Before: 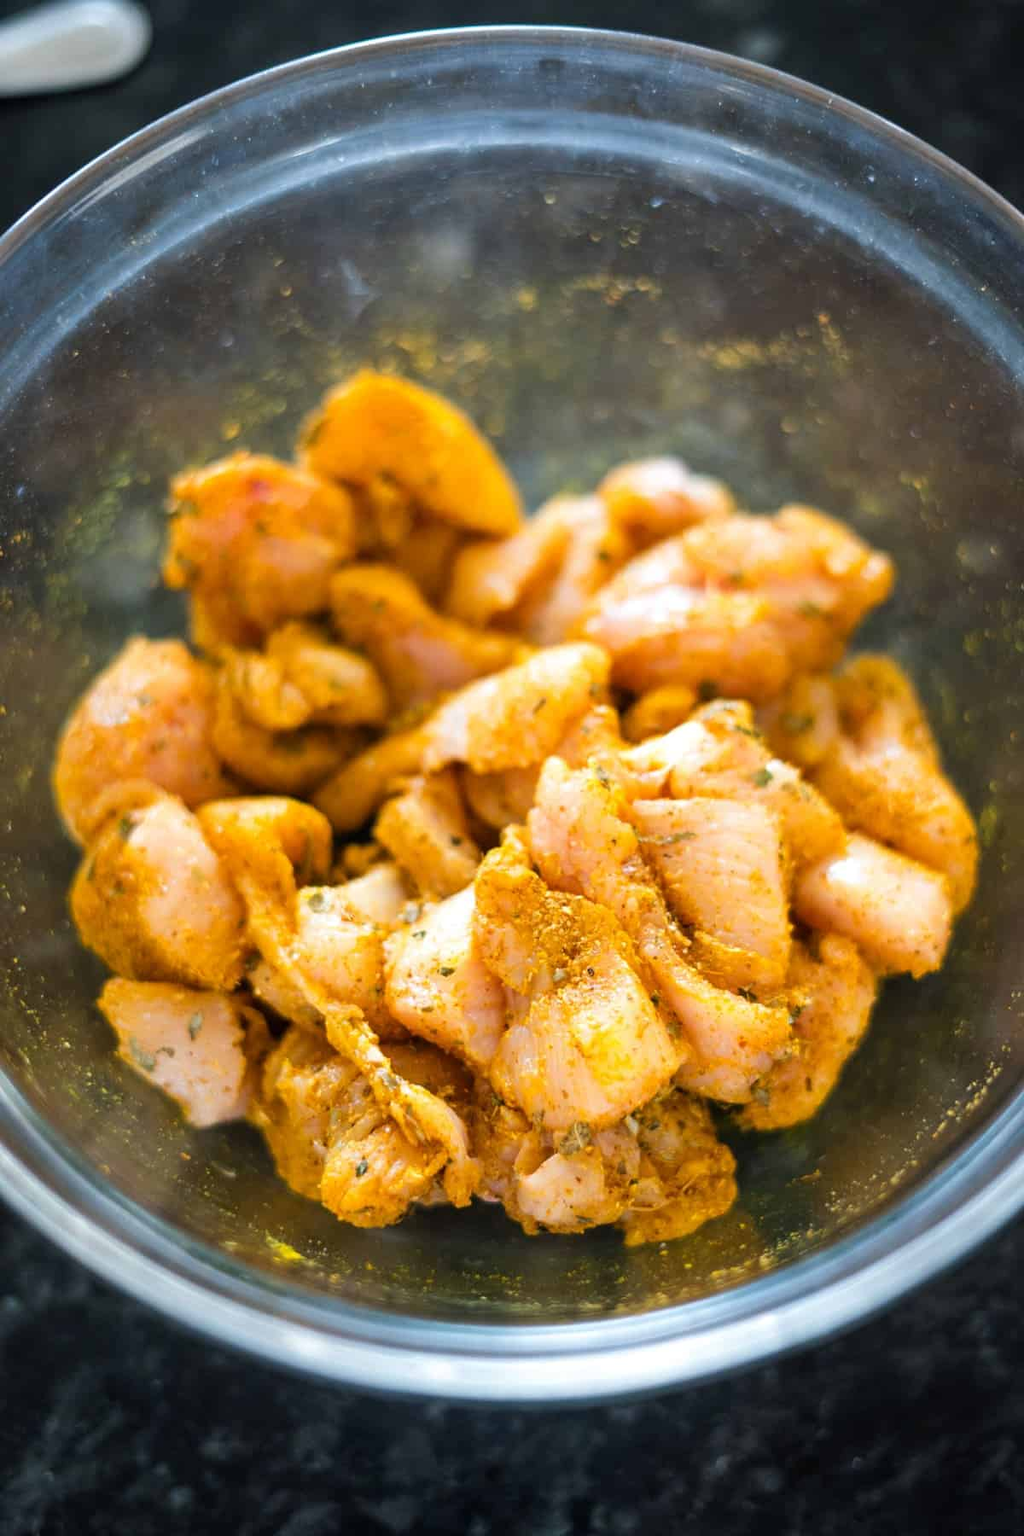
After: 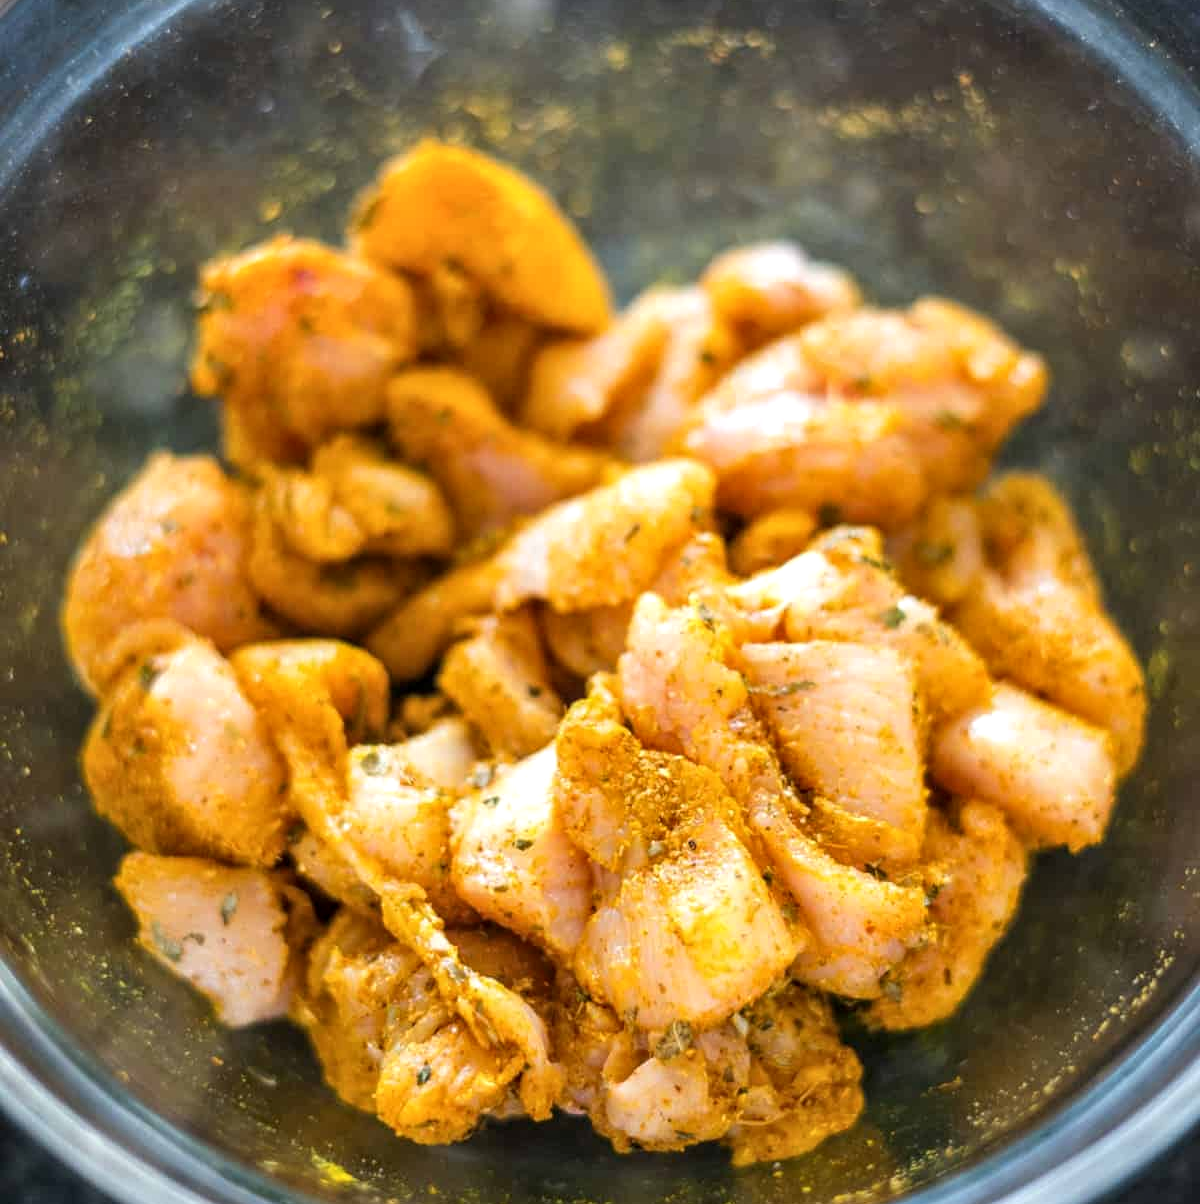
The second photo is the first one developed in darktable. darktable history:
crop: top 16.365%, bottom 16.721%
local contrast: on, module defaults
